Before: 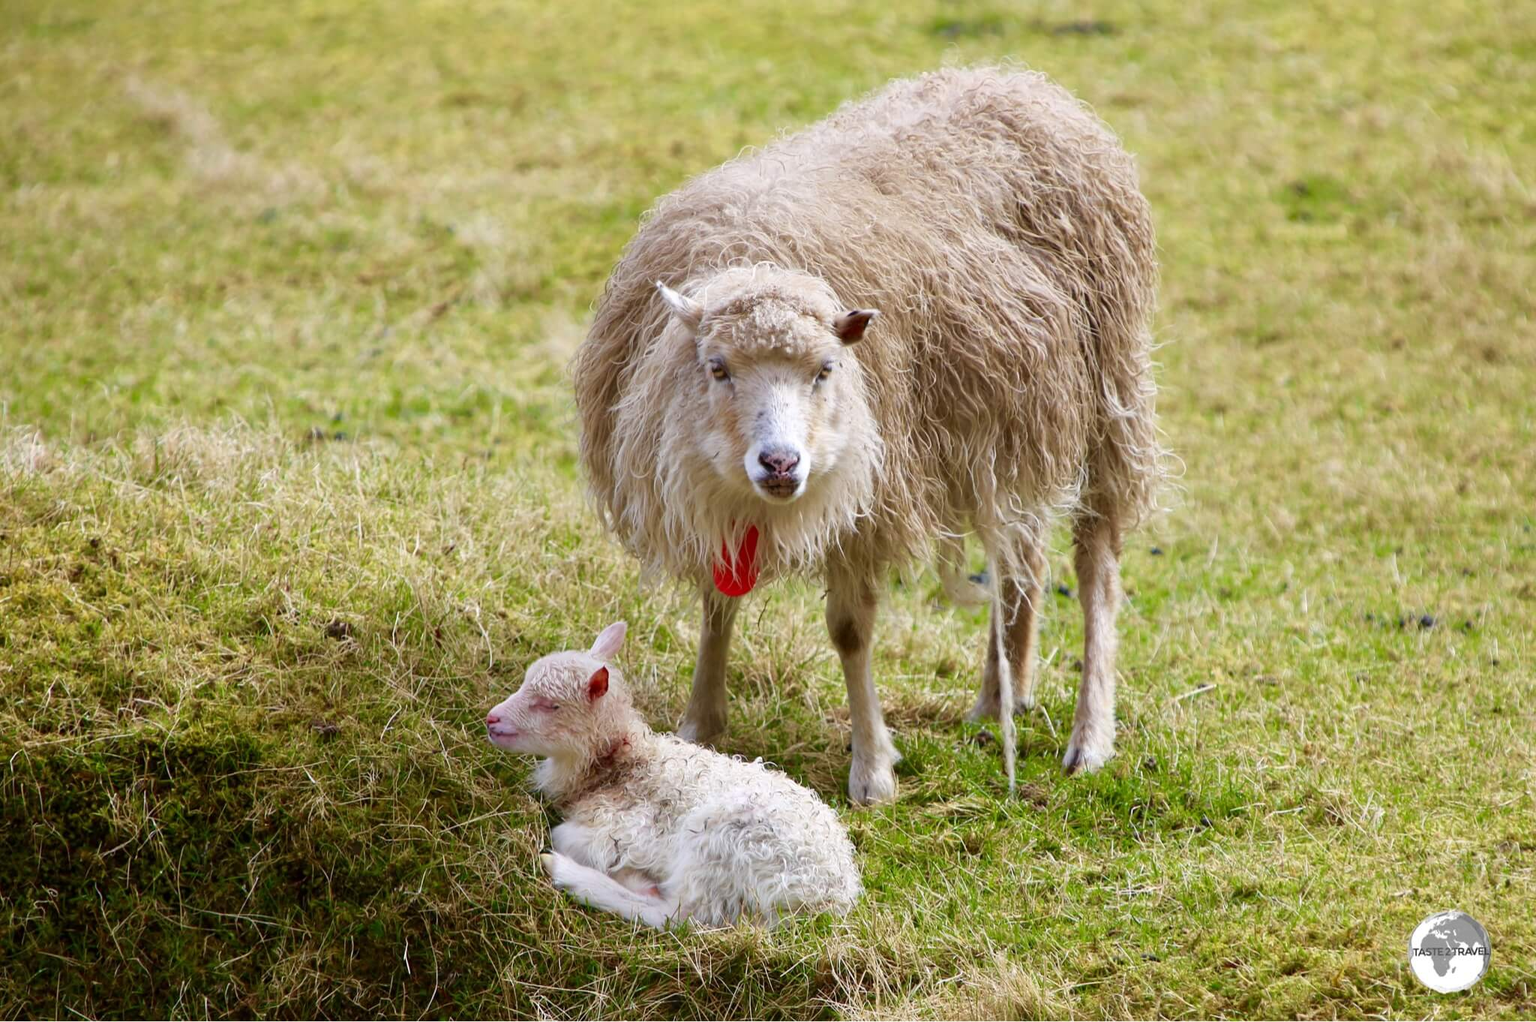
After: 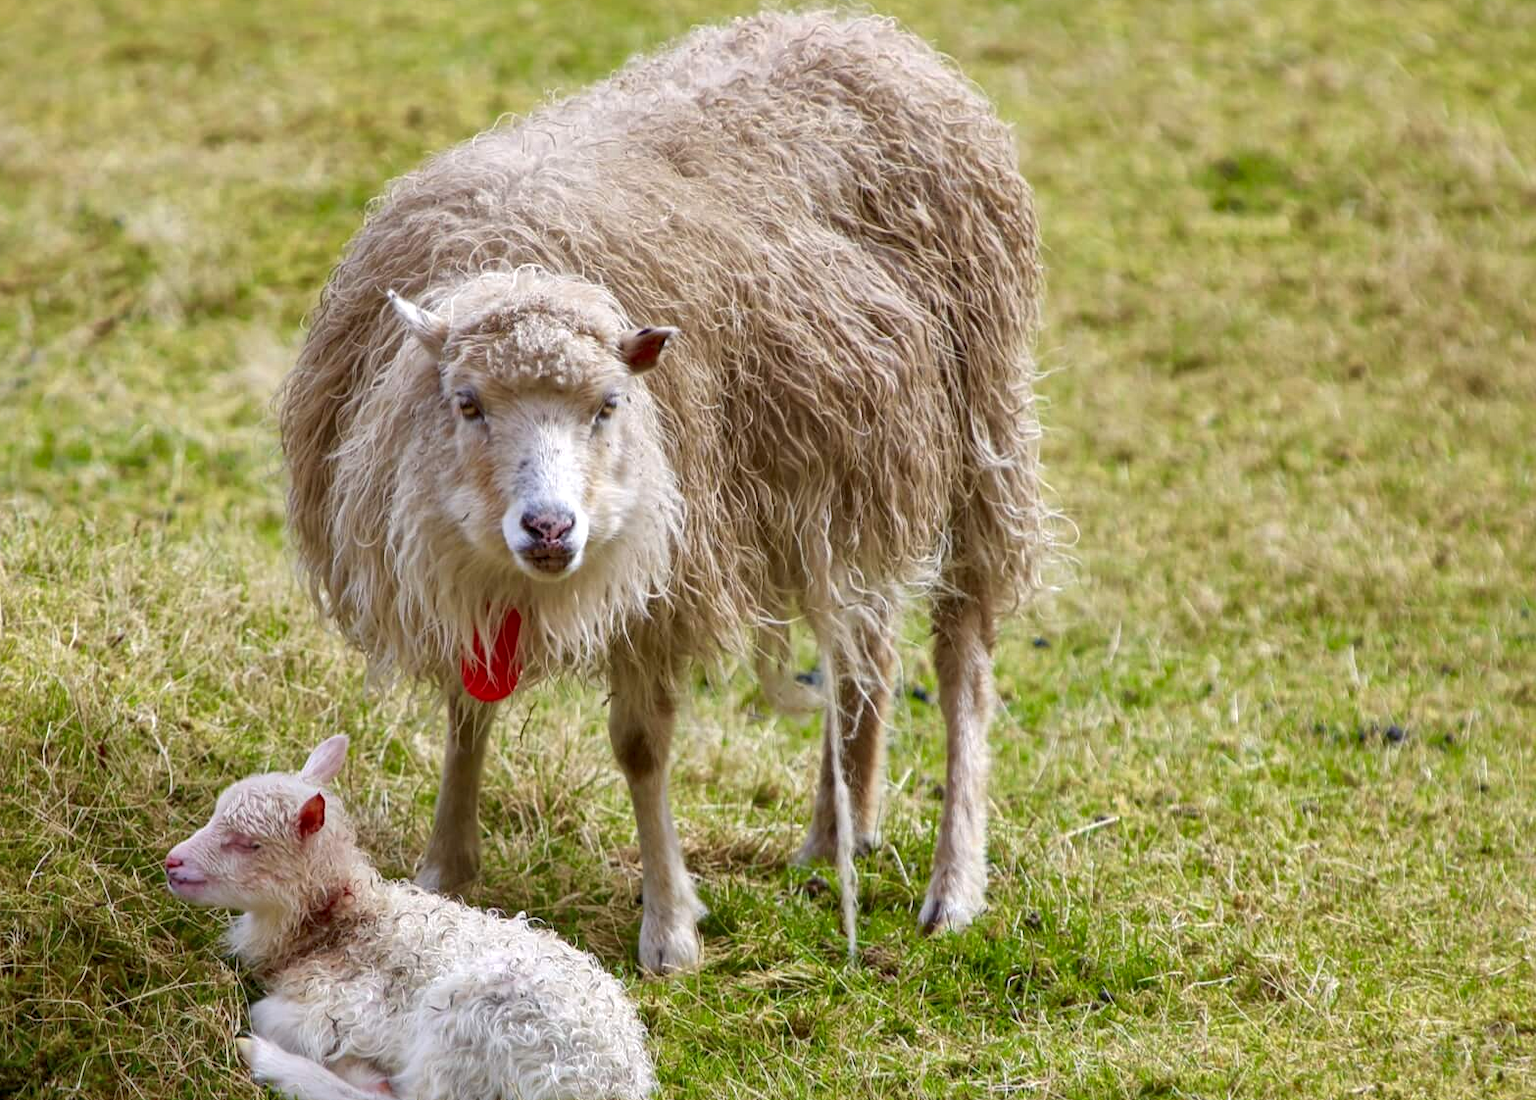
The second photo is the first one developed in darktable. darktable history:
crop: left 23.463%, top 5.842%, bottom 11.676%
local contrast: detail 130%
shadows and highlights: on, module defaults
